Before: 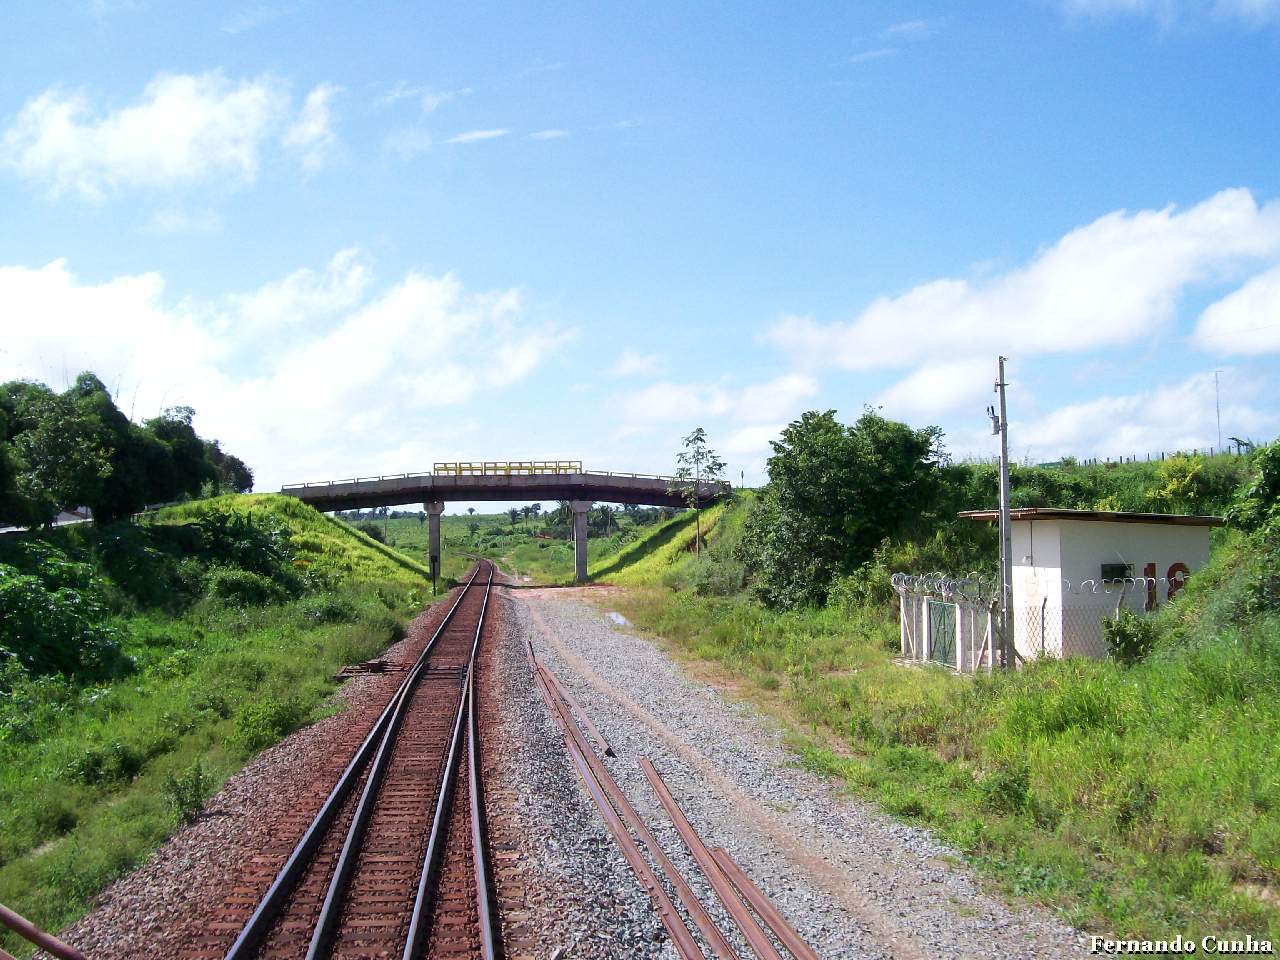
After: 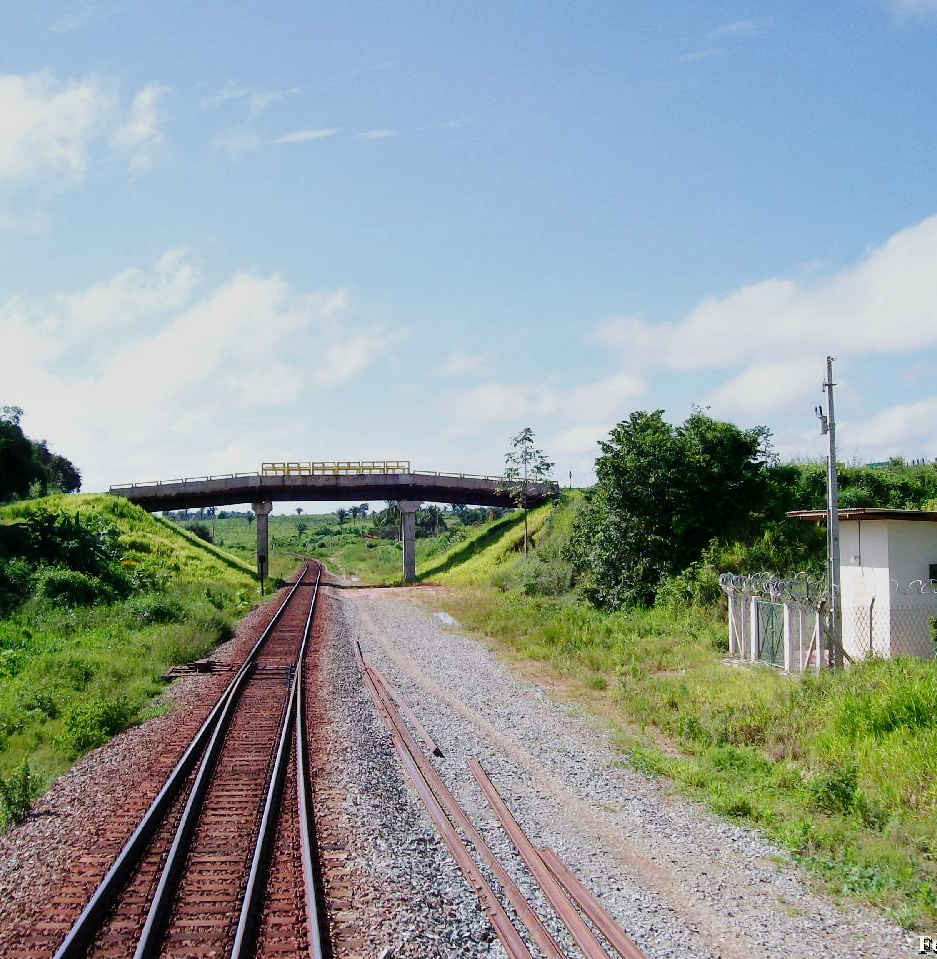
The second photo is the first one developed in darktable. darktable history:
tone curve: curves: ch0 [(0, 0) (0.003, 0.001) (0.011, 0.004) (0.025, 0.013) (0.044, 0.022) (0.069, 0.035) (0.1, 0.053) (0.136, 0.088) (0.177, 0.149) (0.224, 0.213) (0.277, 0.293) (0.335, 0.381) (0.399, 0.463) (0.468, 0.546) (0.543, 0.616) (0.623, 0.693) (0.709, 0.766) (0.801, 0.843) (0.898, 0.921) (1, 1)], preserve colors none
crop: left 13.443%, right 13.31%
graduated density: rotation 5.63°, offset 76.9
